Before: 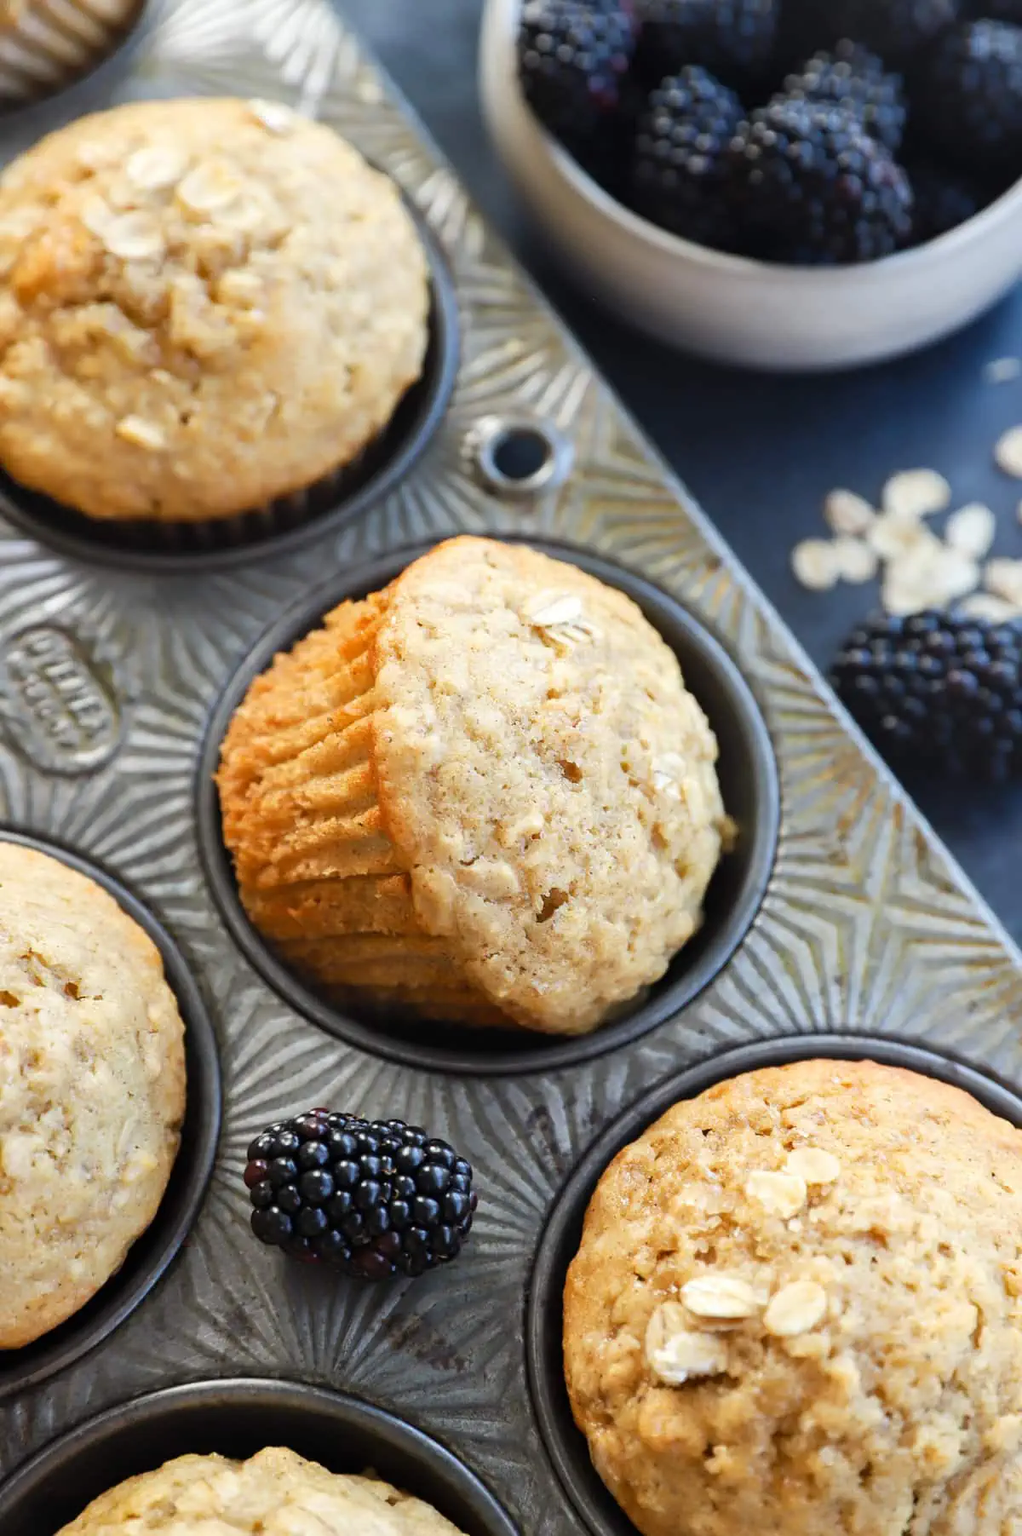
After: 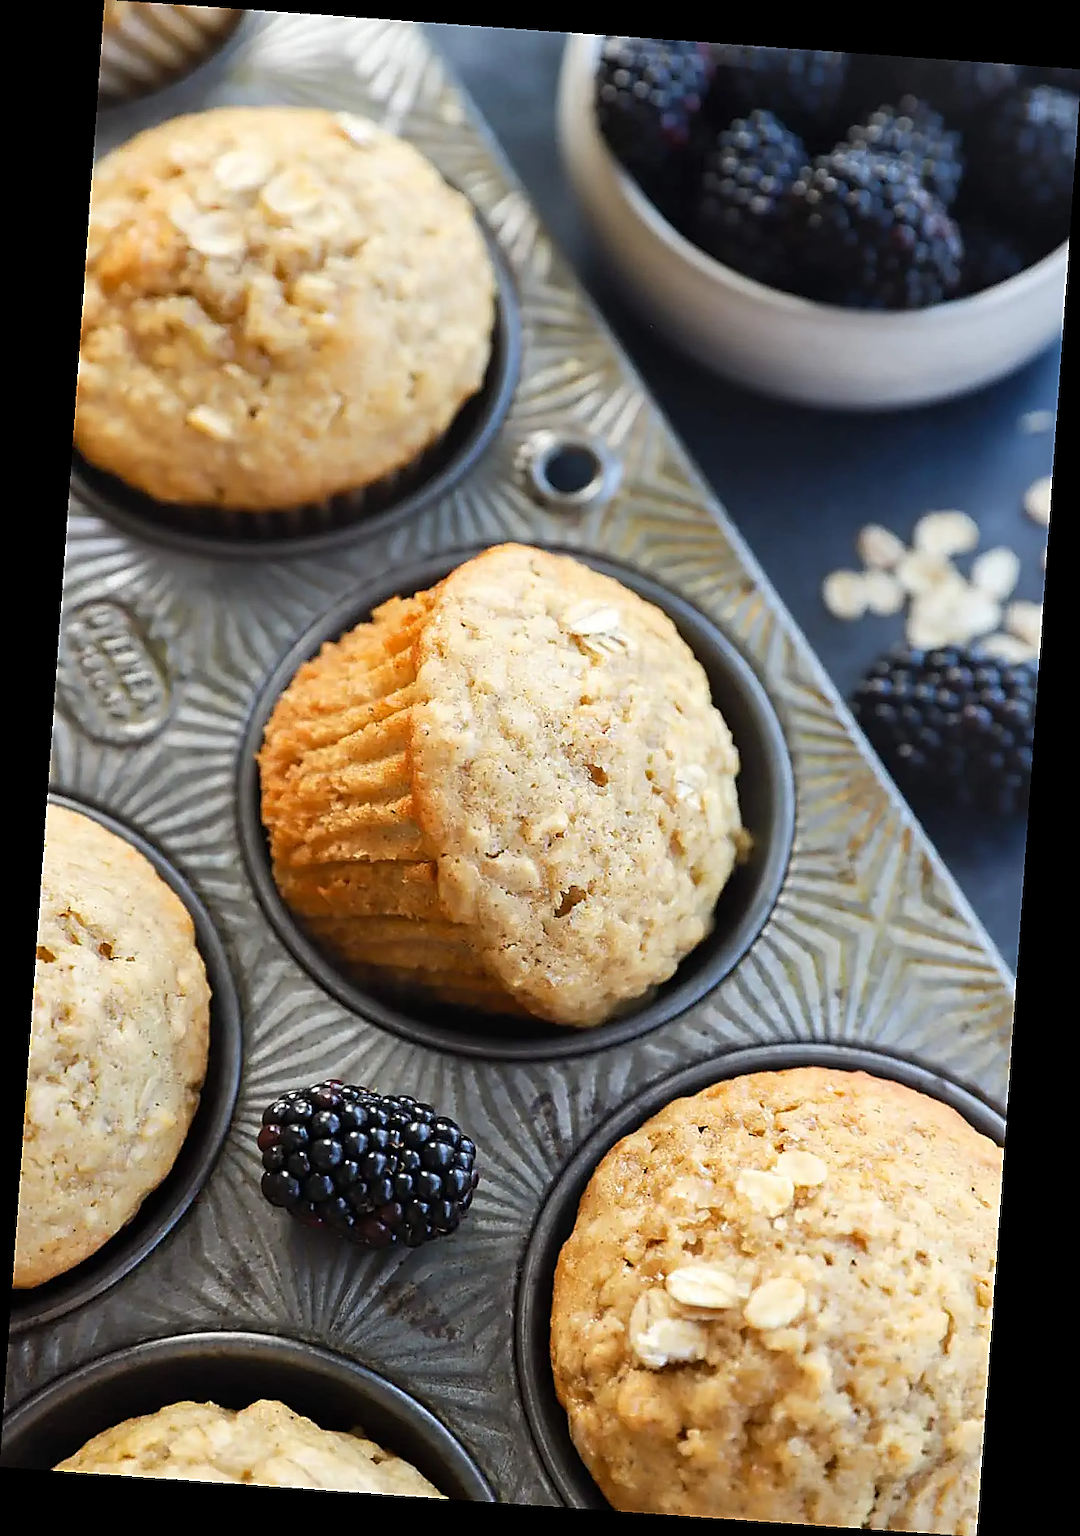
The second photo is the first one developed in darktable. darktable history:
sharpen: radius 1.4, amount 1.25, threshold 0.7
base curve: preserve colors none
rotate and perspective: rotation 4.1°, automatic cropping off
